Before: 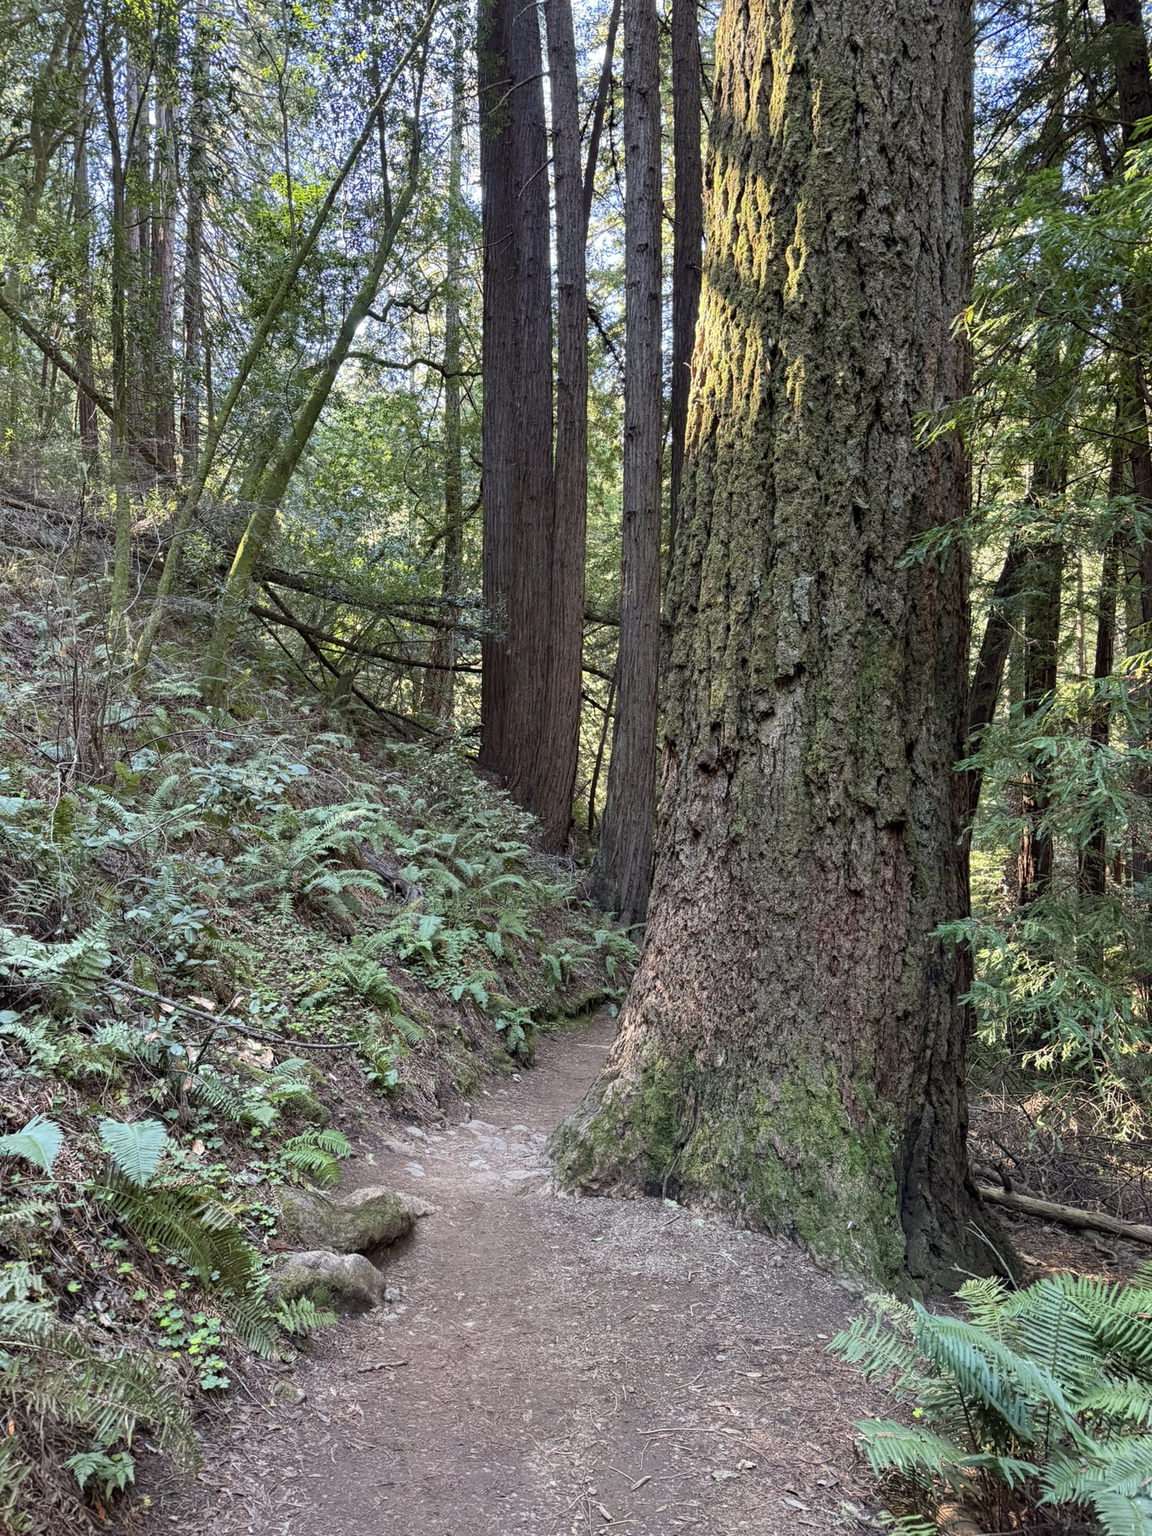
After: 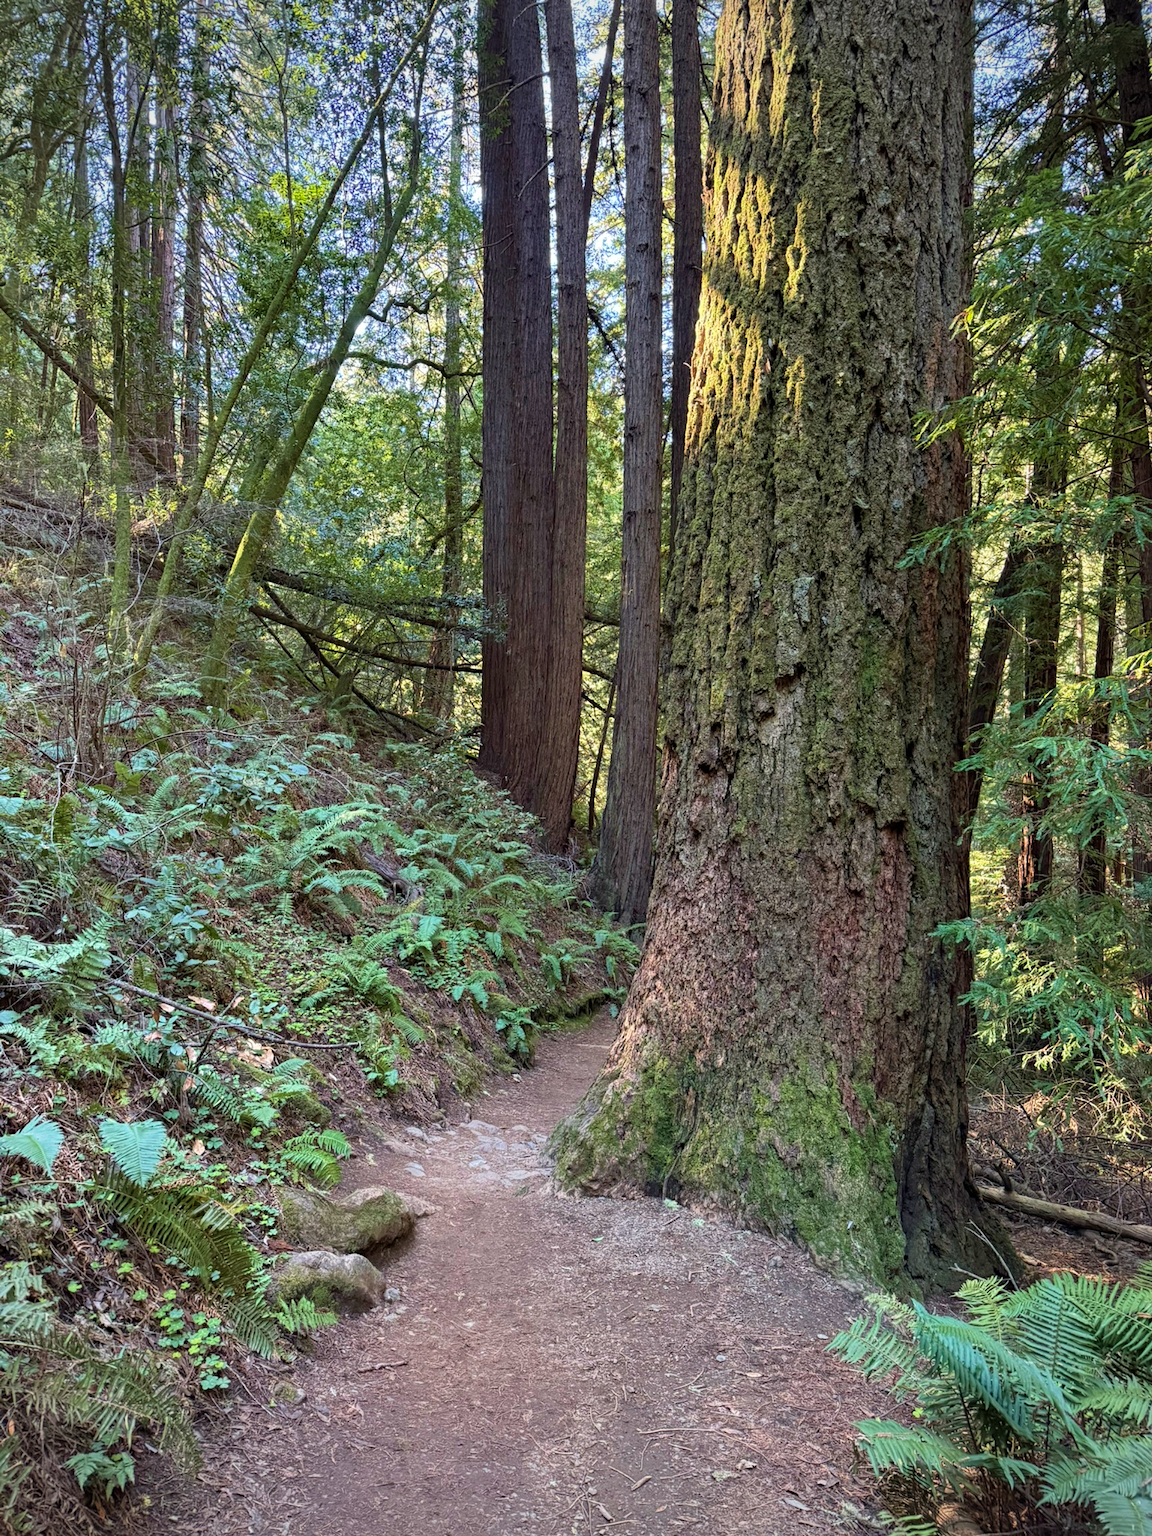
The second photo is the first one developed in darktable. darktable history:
vignetting: brightness -0.419, saturation -0.312
velvia: strength 40.09%
